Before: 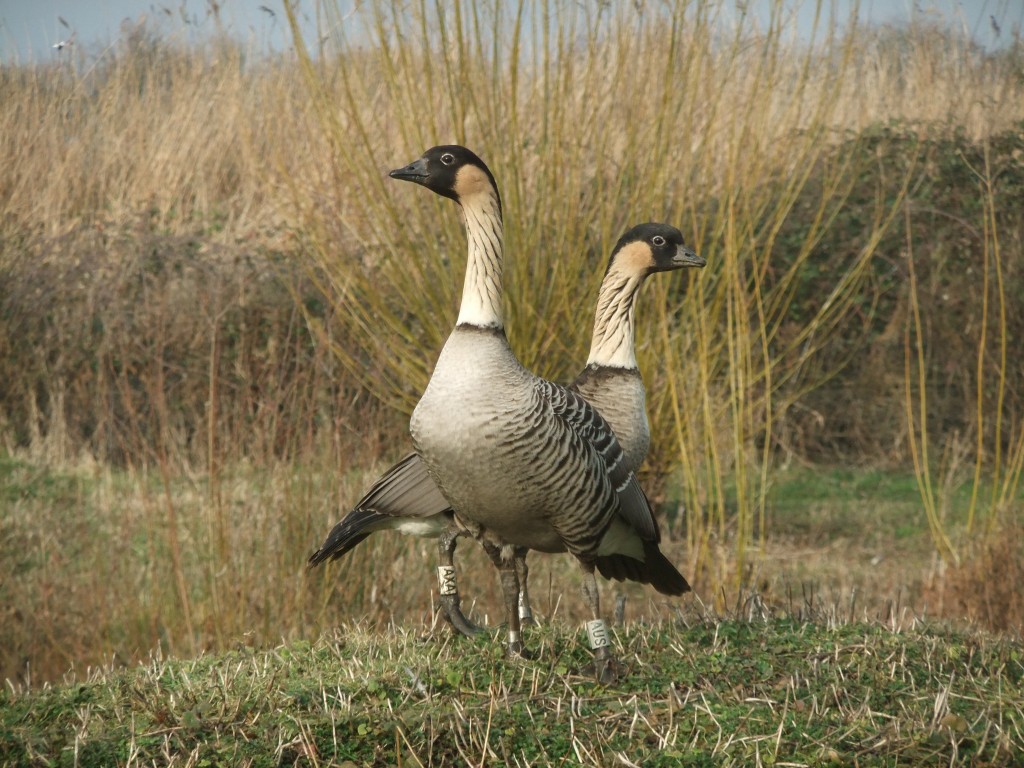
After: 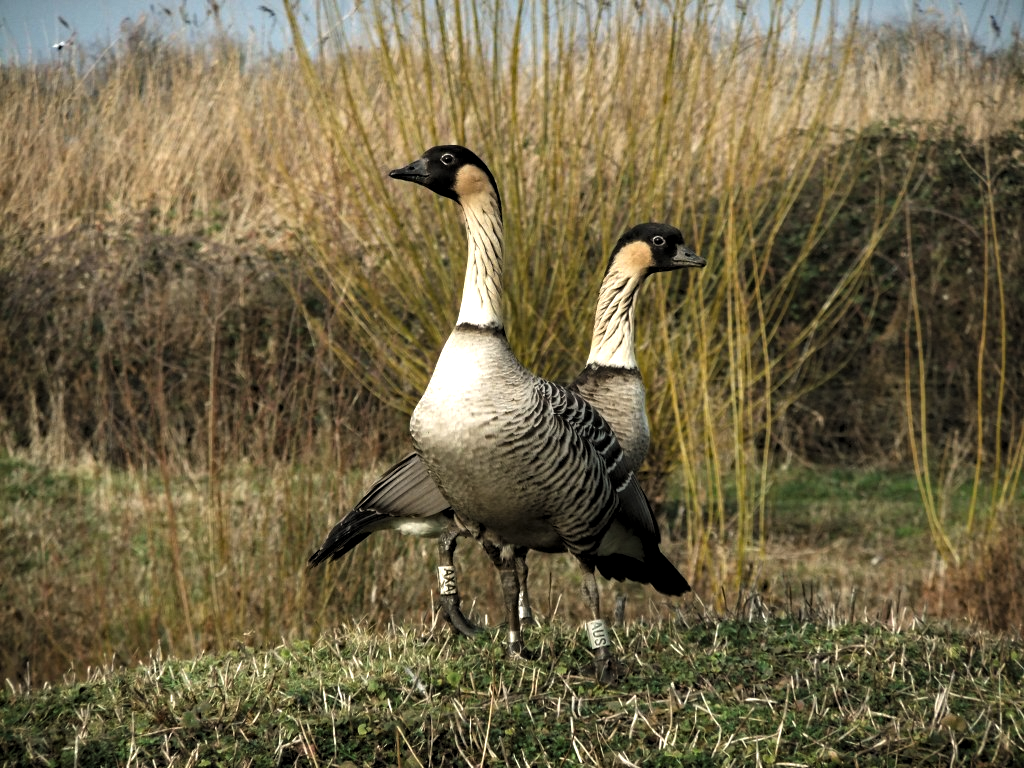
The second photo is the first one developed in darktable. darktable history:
levels: levels [0.129, 0.519, 0.867]
haze removal: strength 0.29, distance 0.25, compatibility mode true, adaptive false
